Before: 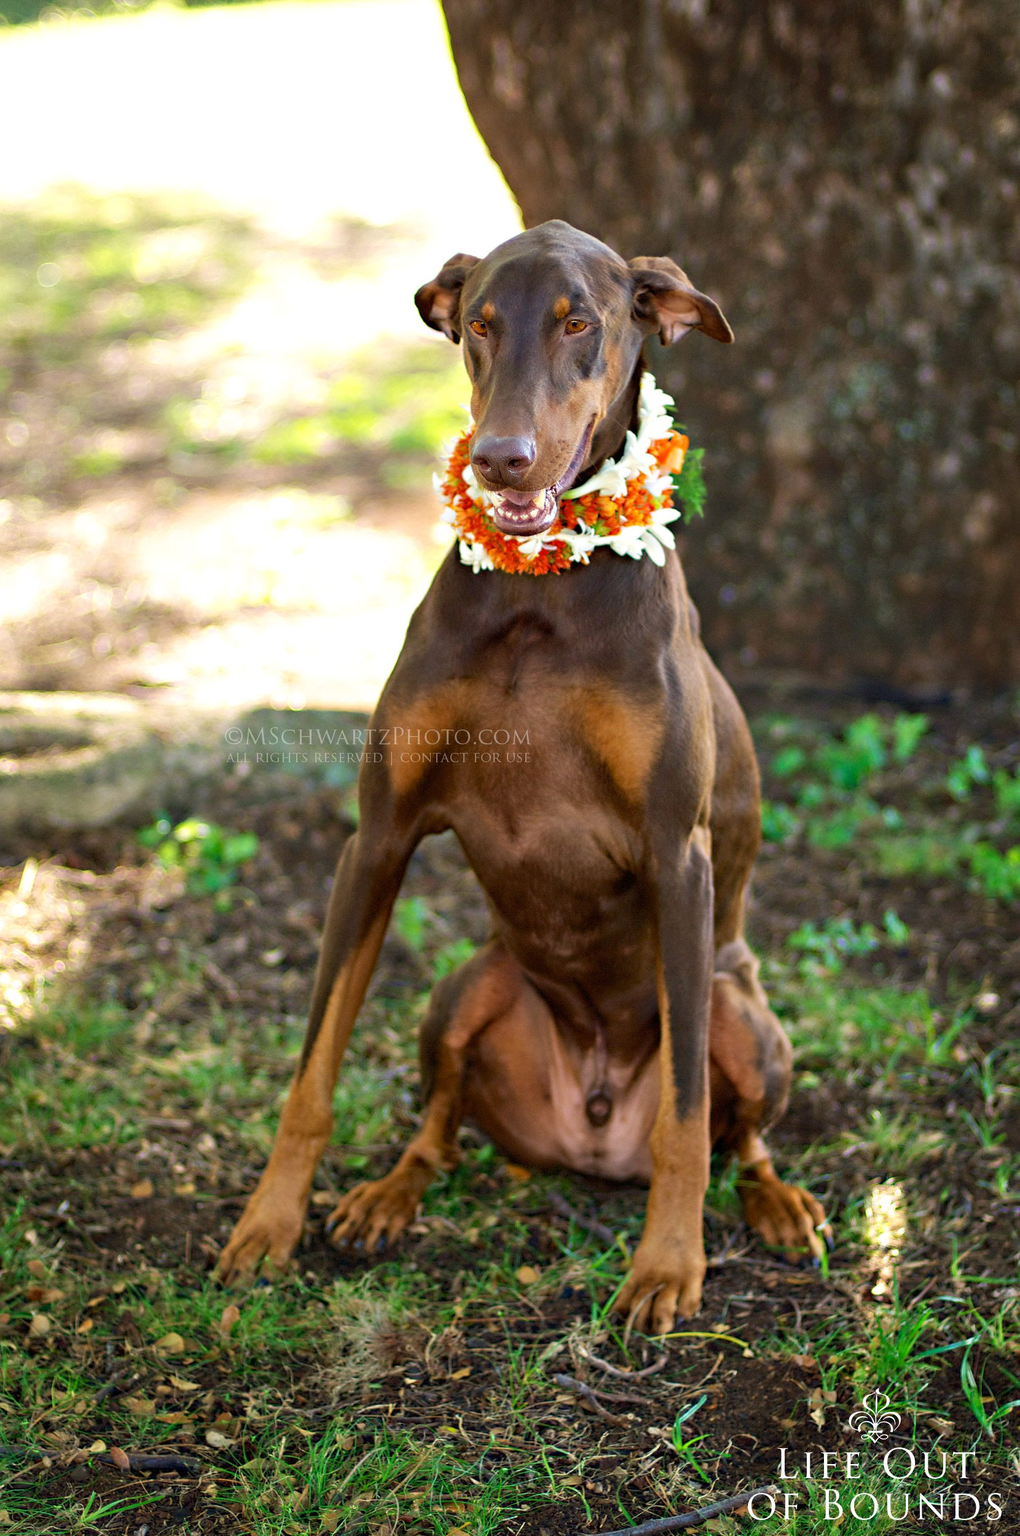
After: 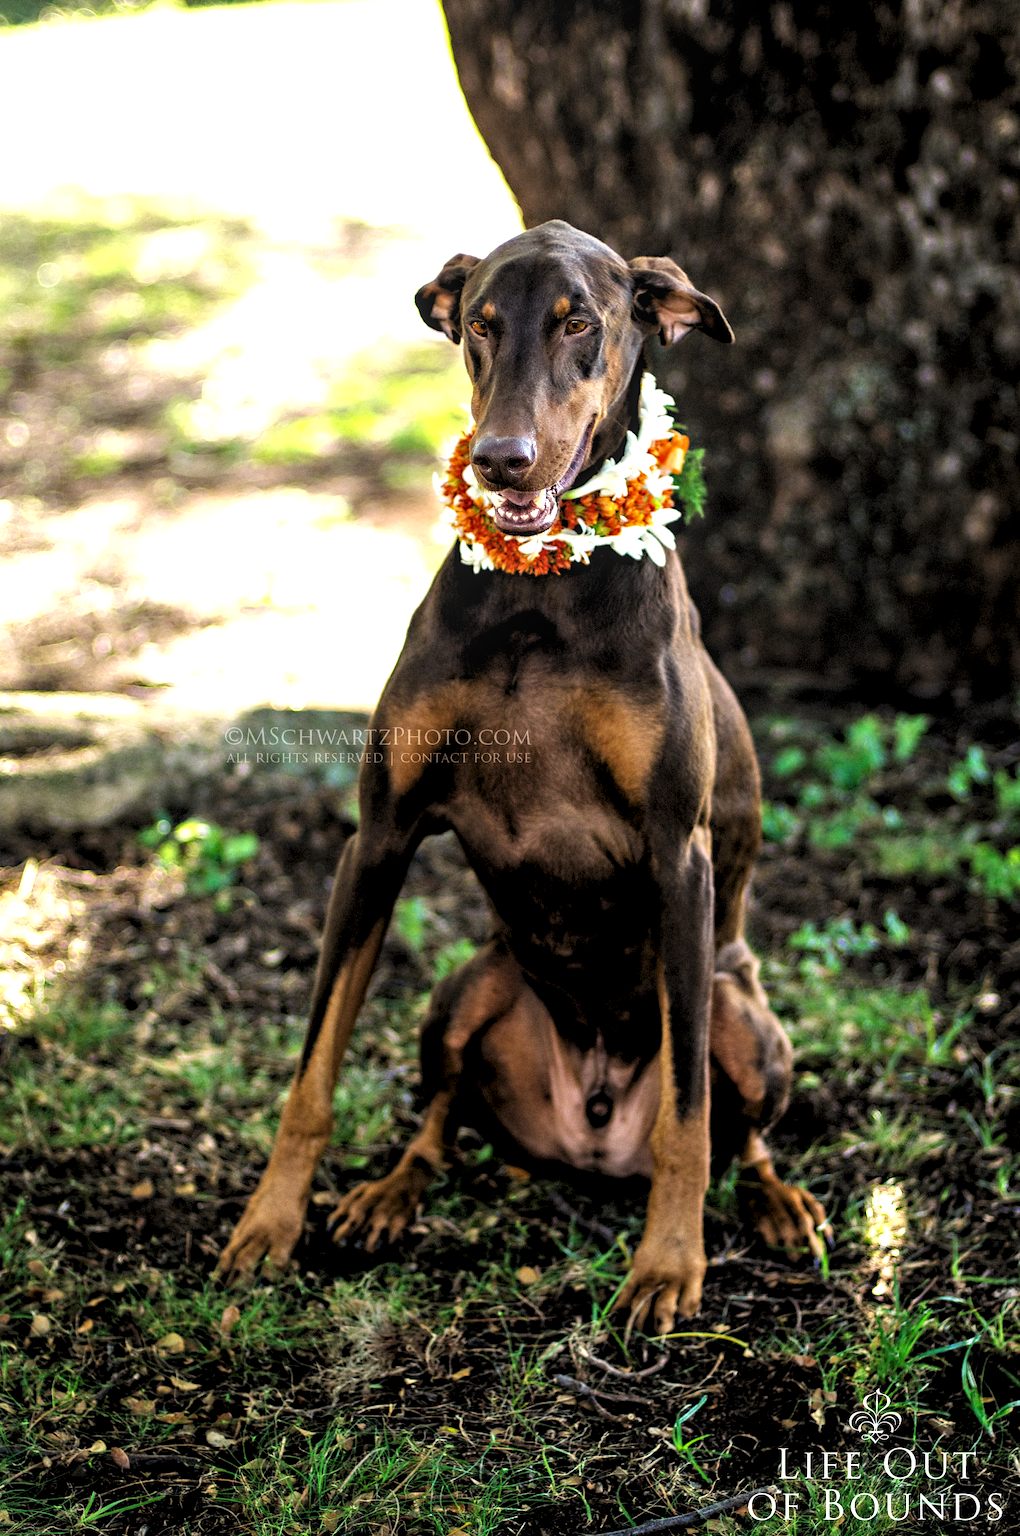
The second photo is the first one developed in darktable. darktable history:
local contrast: detail 130%
levels: levels [0.182, 0.542, 0.902]
